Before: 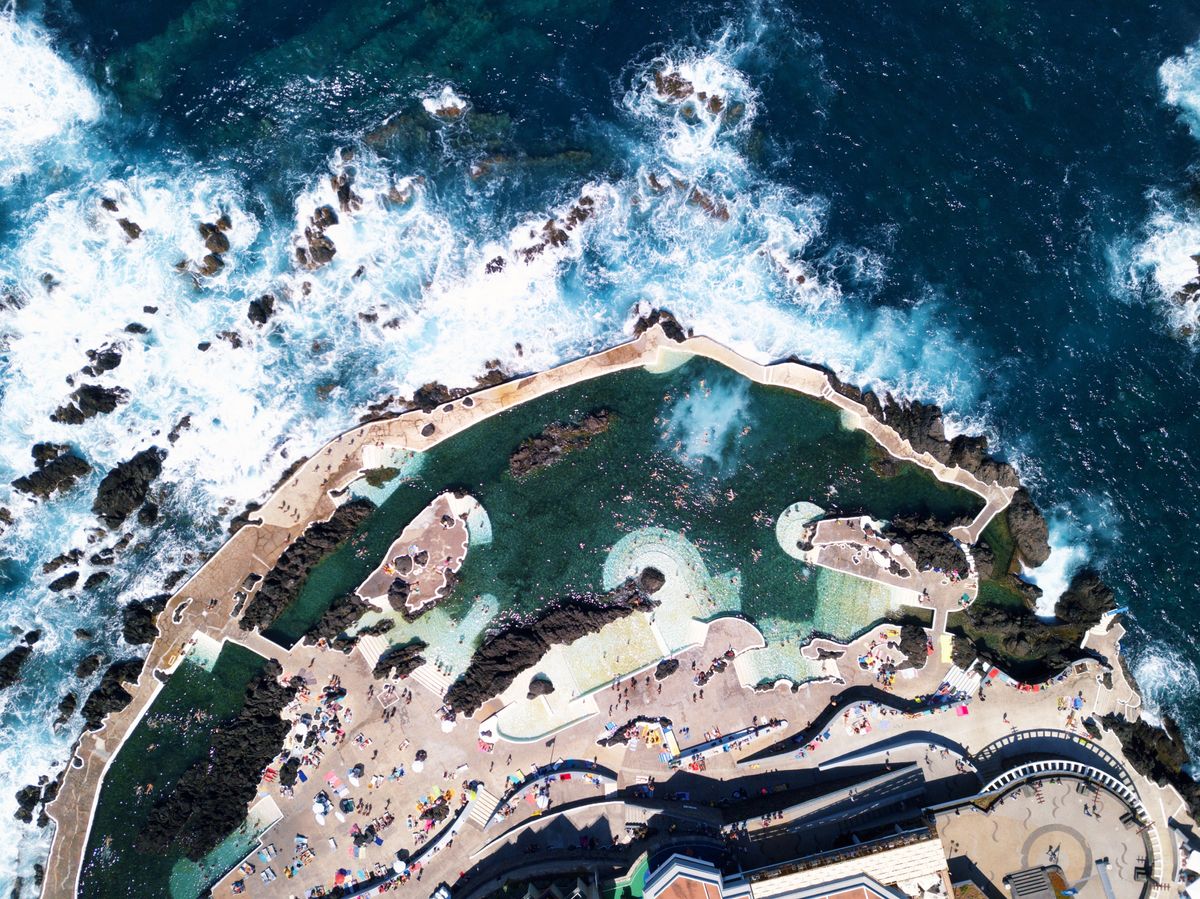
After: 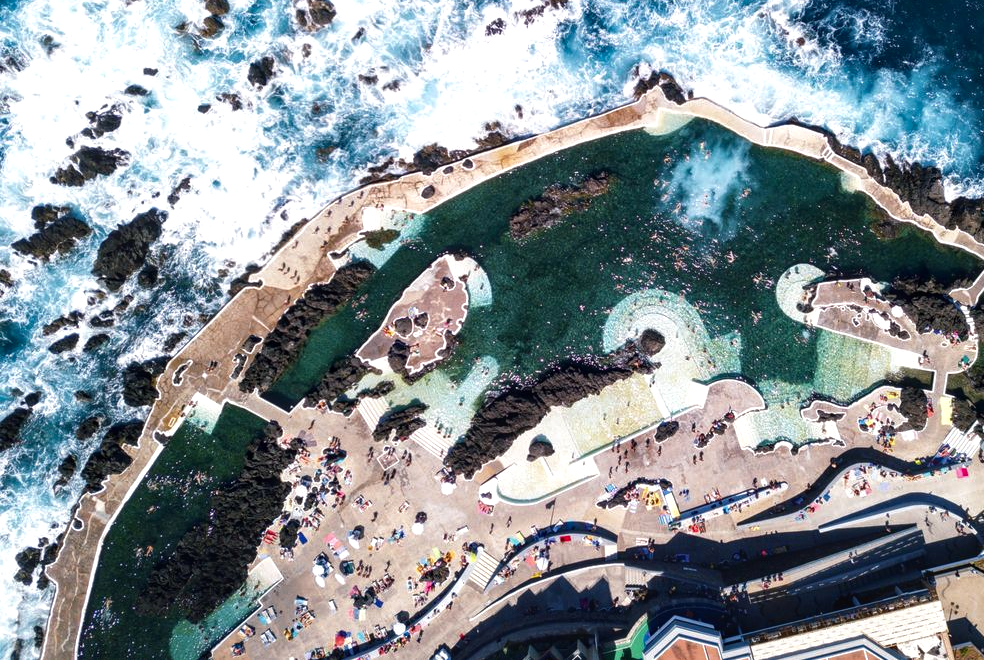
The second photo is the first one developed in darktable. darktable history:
exposure: exposure 0.191 EV, compensate highlight preservation false
contrast brightness saturation: brightness -0.09
crop: top 26.531%, right 17.959%
local contrast: on, module defaults
